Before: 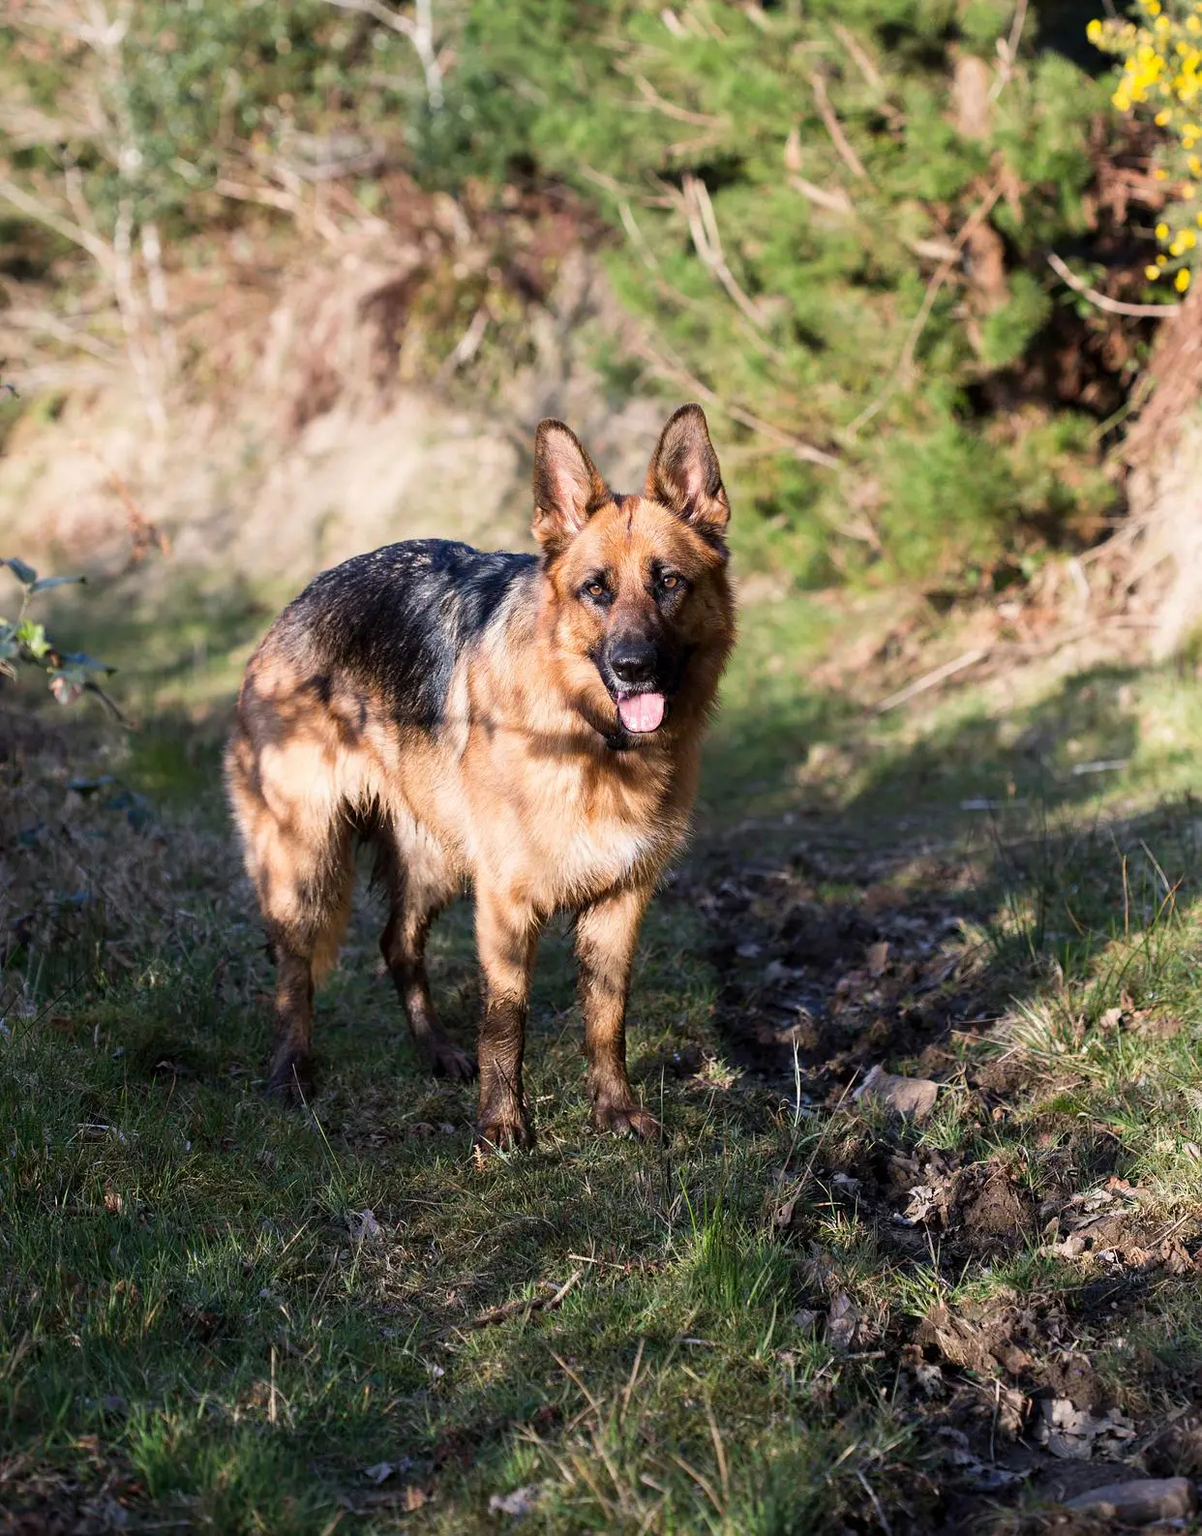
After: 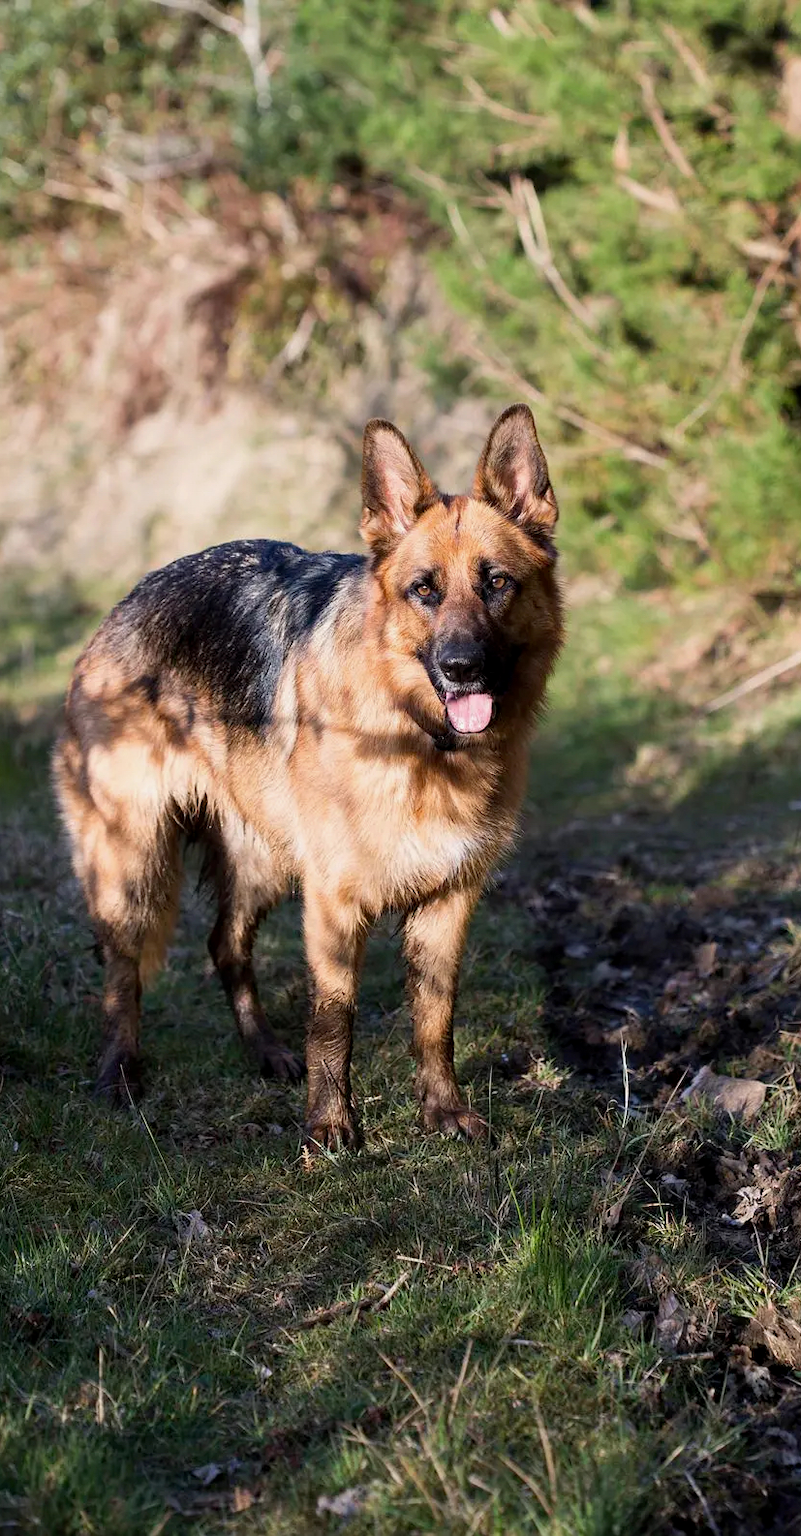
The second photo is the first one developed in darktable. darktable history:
exposure: black level correction 0.002, exposure -0.107 EV, compensate exposure bias true, compensate highlight preservation false
crop and rotate: left 14.379%, right 18.935%
